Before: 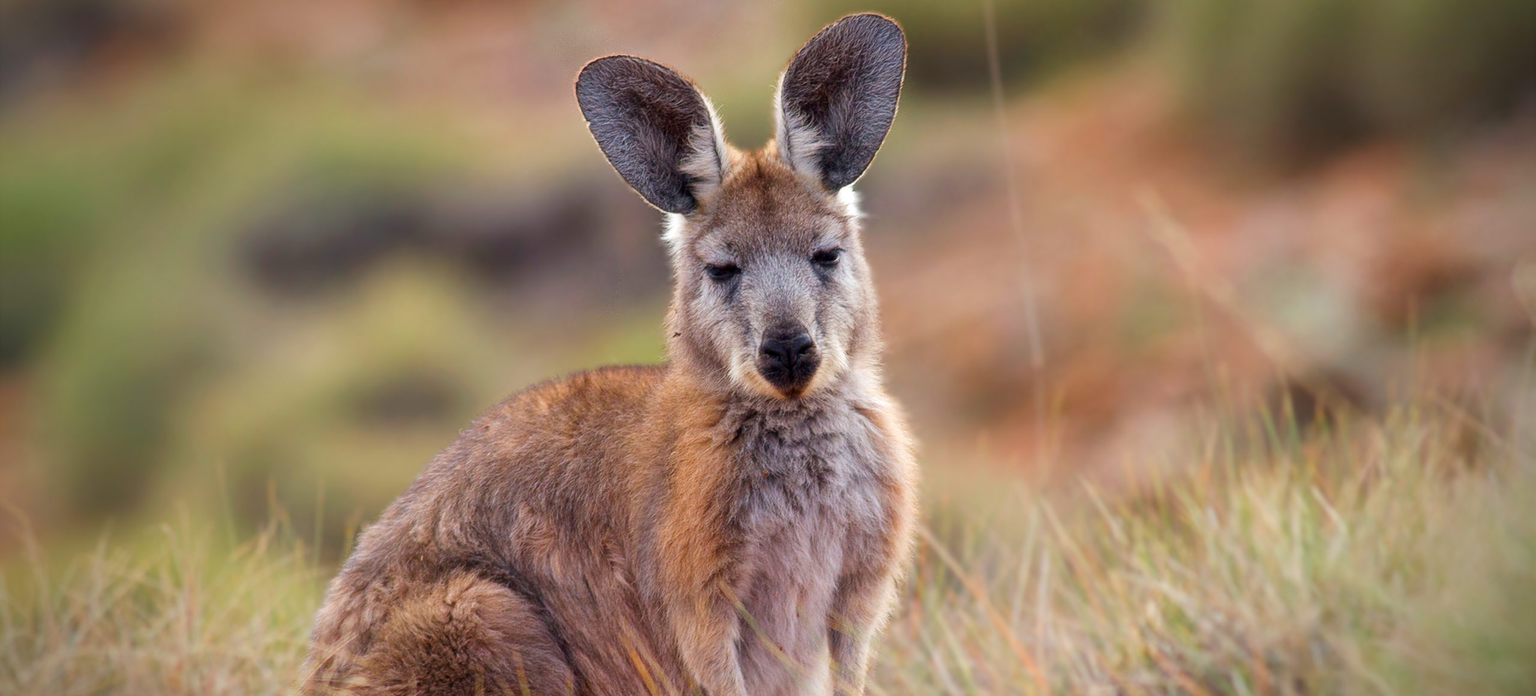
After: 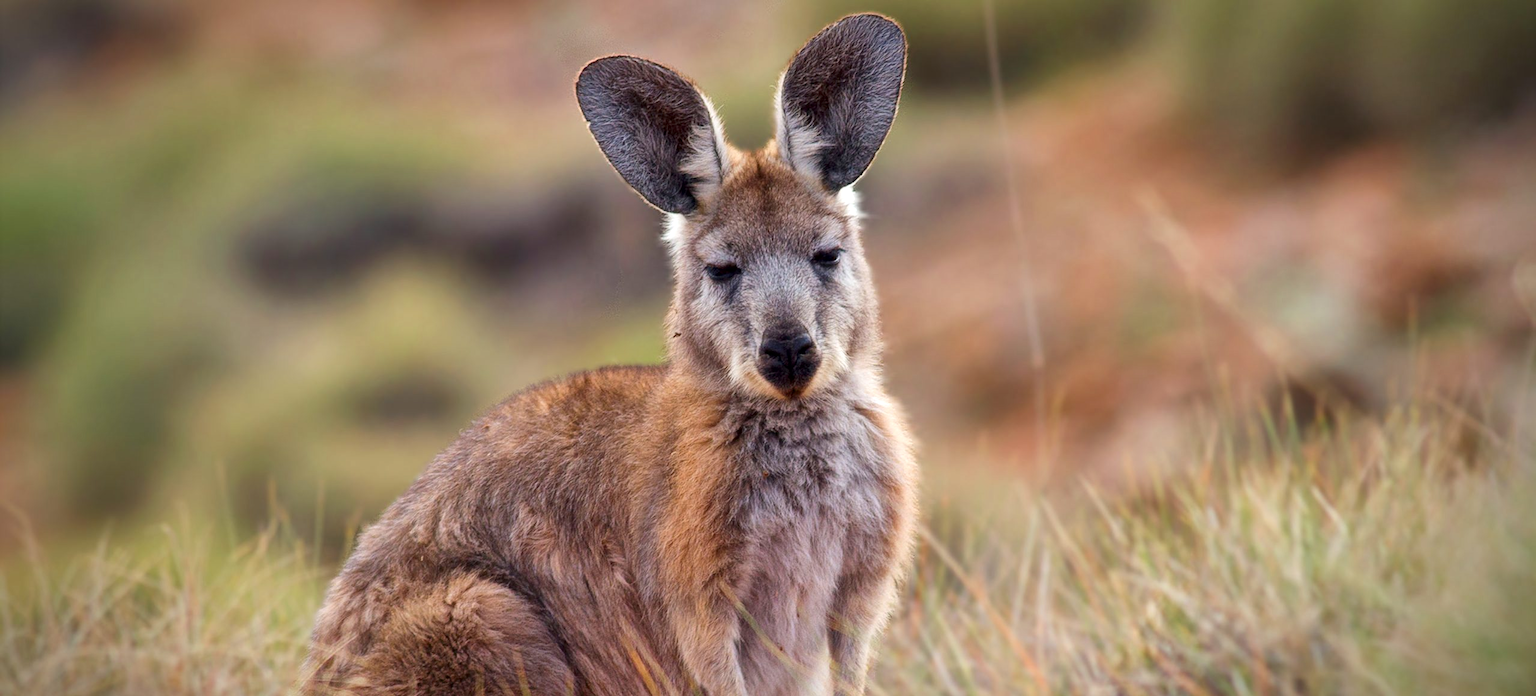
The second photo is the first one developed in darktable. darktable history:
local contrast: mode bilateral grid, contrast 19, coarseness 50, detail 130%, midtone range 0.2
